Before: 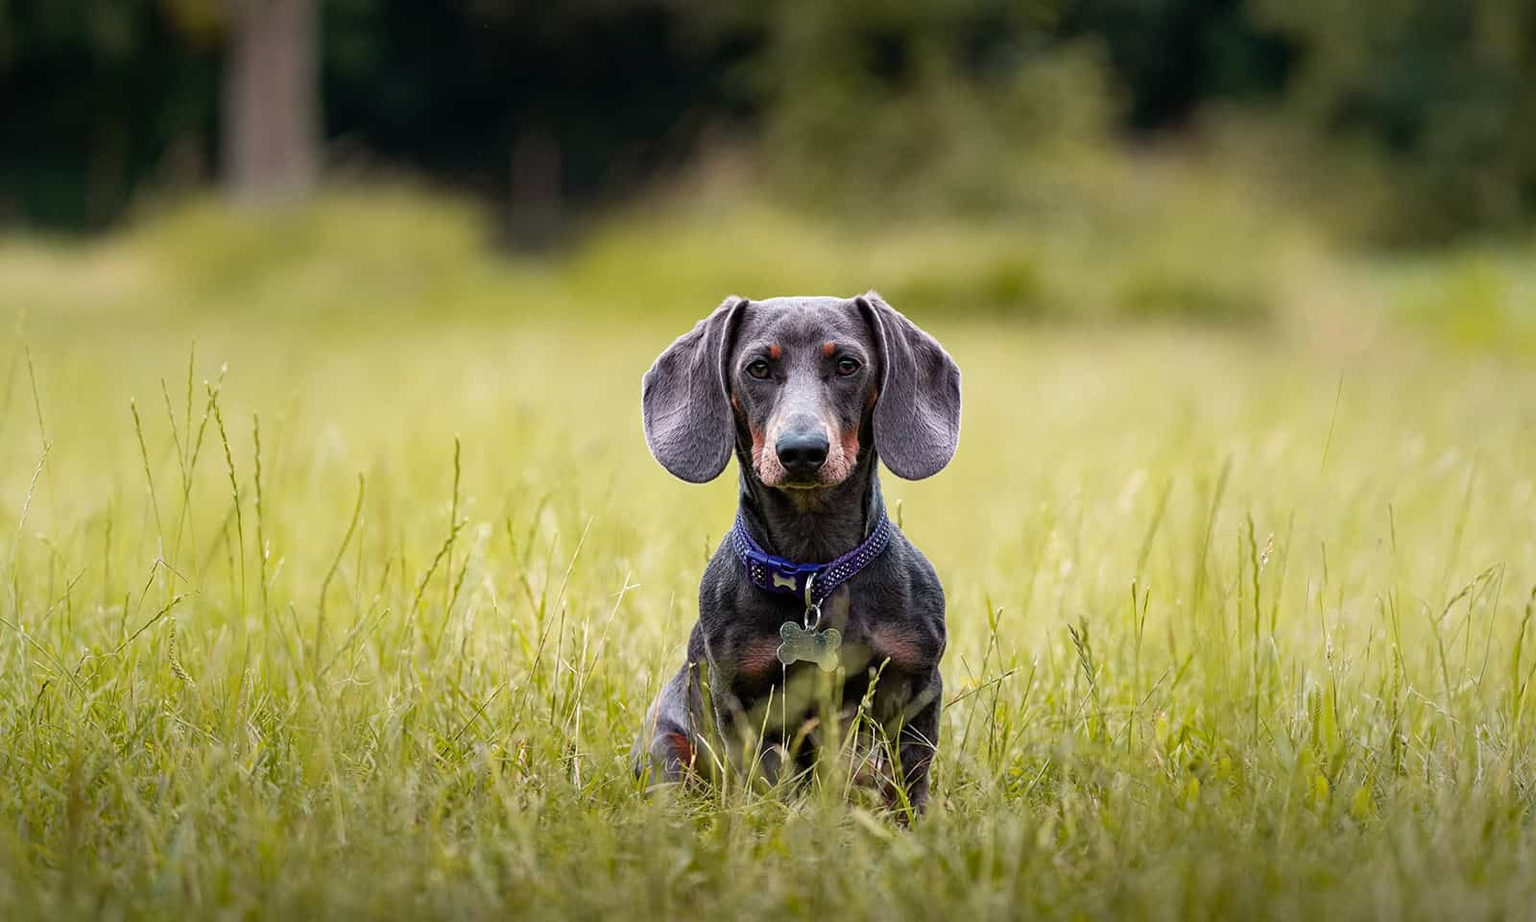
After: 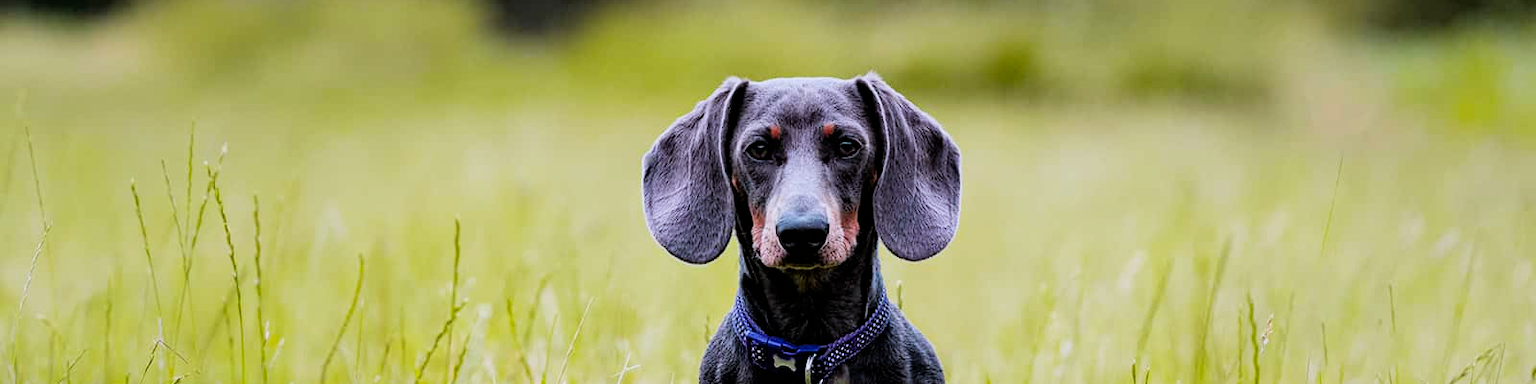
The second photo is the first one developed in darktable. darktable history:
white balance: red 0.967, blue 1.119, emerald 0.756
crop and rotate: top 23.84%, bottom 34.294%
color contrast: green-magenta contrast 1.2, blue-yellow contrast 1.2
filmic rgb: black relative exposure -5 EV, white relative exposure 3.5 EV, hardness 3.19, contrast 1.2, highlights saturation mix -30%
